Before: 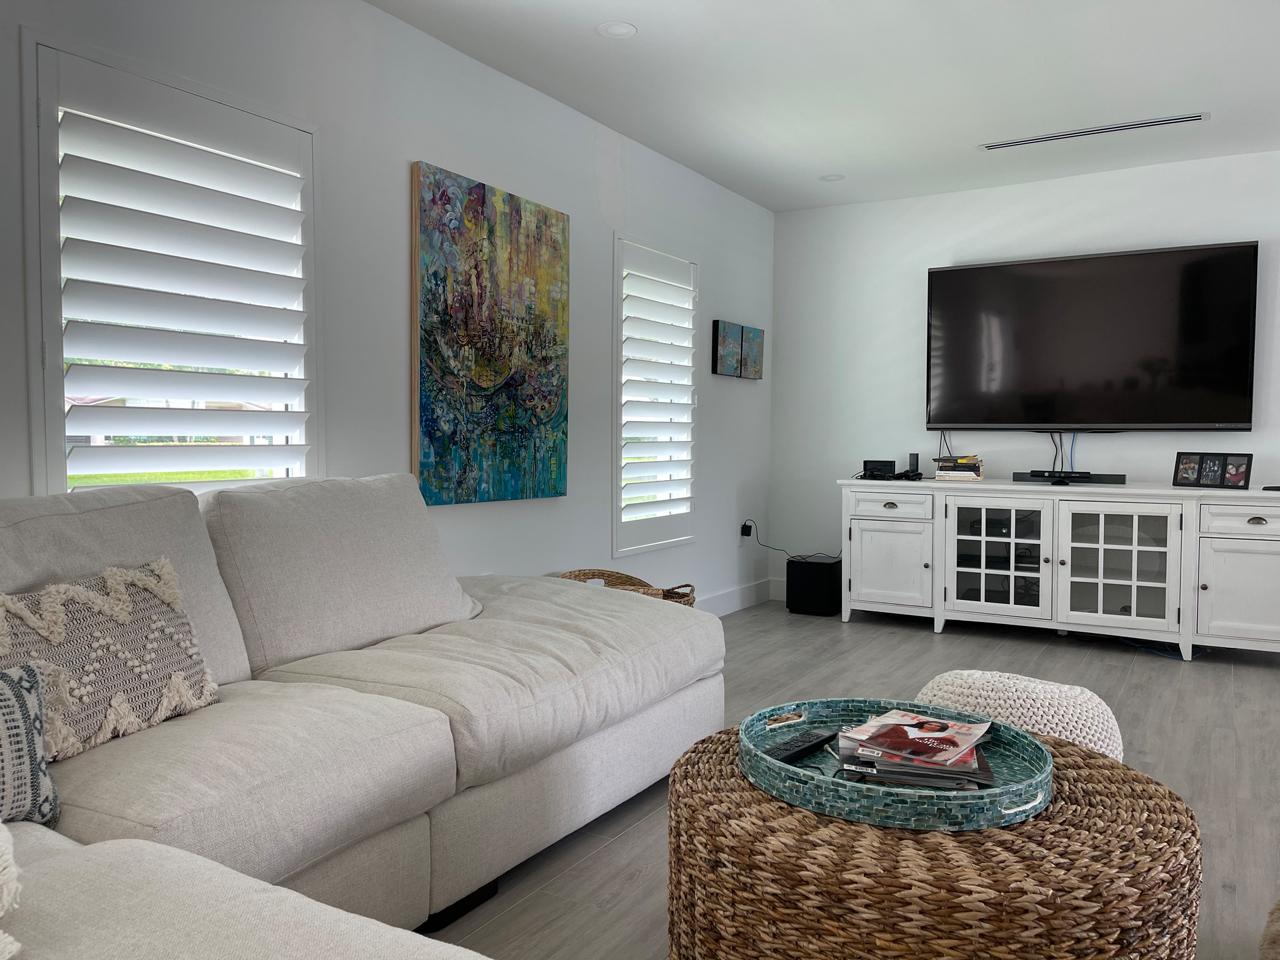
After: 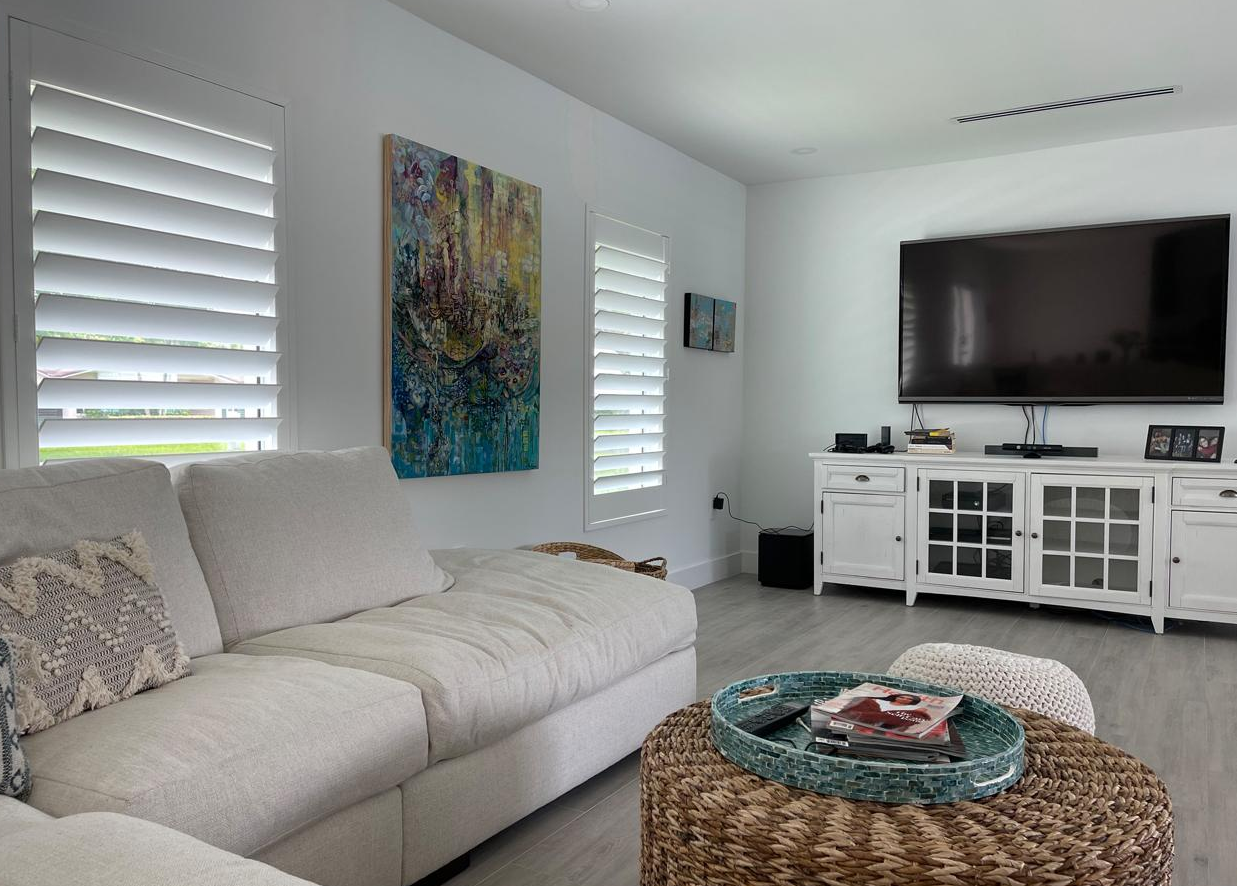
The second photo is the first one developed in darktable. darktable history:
crop: left 2.213%, top 2.814%, right 1.11%, bottom 4.88%
